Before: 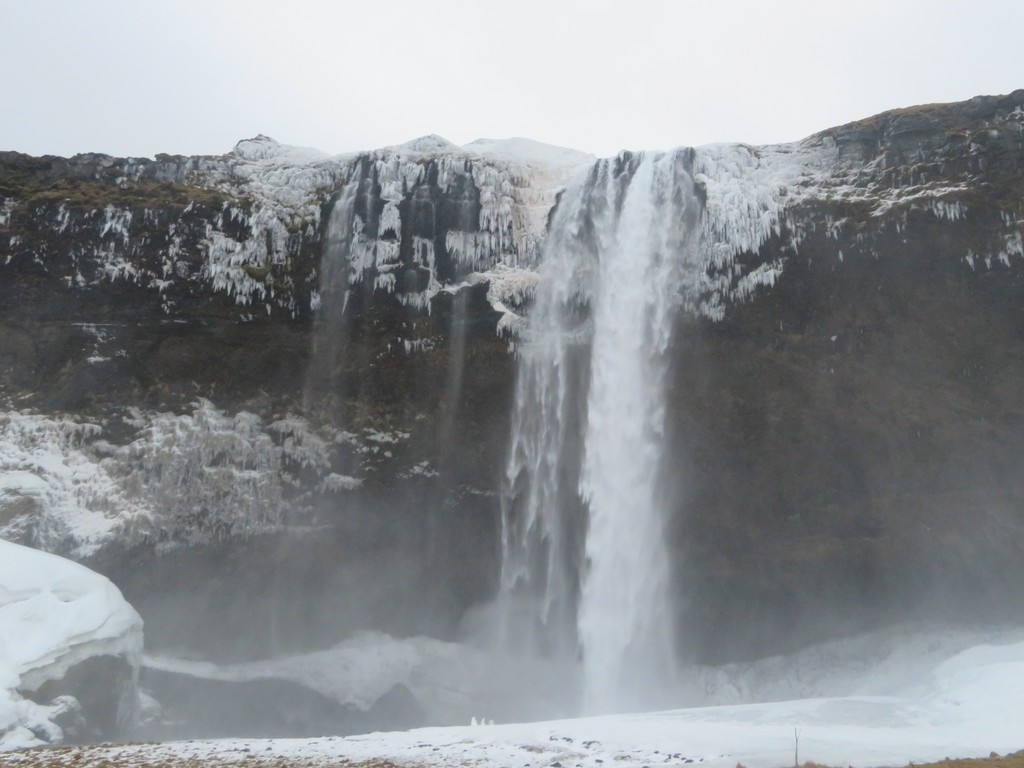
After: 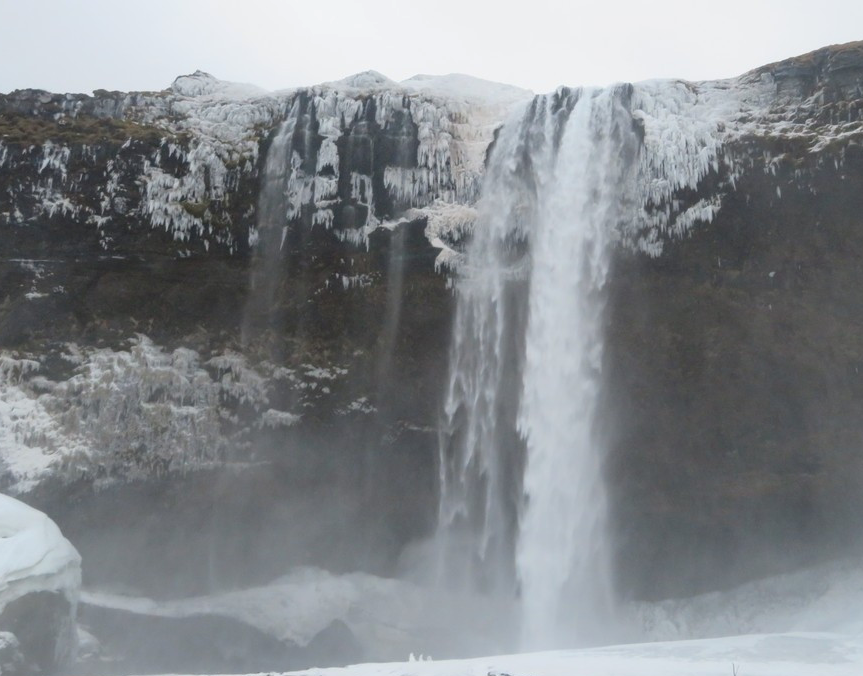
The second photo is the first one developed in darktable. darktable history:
crop: left 6.088%, top 8.341%, right 9.543%, bottom 3.566%
tone equalizer: edges refinement/feathering 500, mask exposure compensation -1.57 EV, preserve details no
color correction: highlights b* -0.053
